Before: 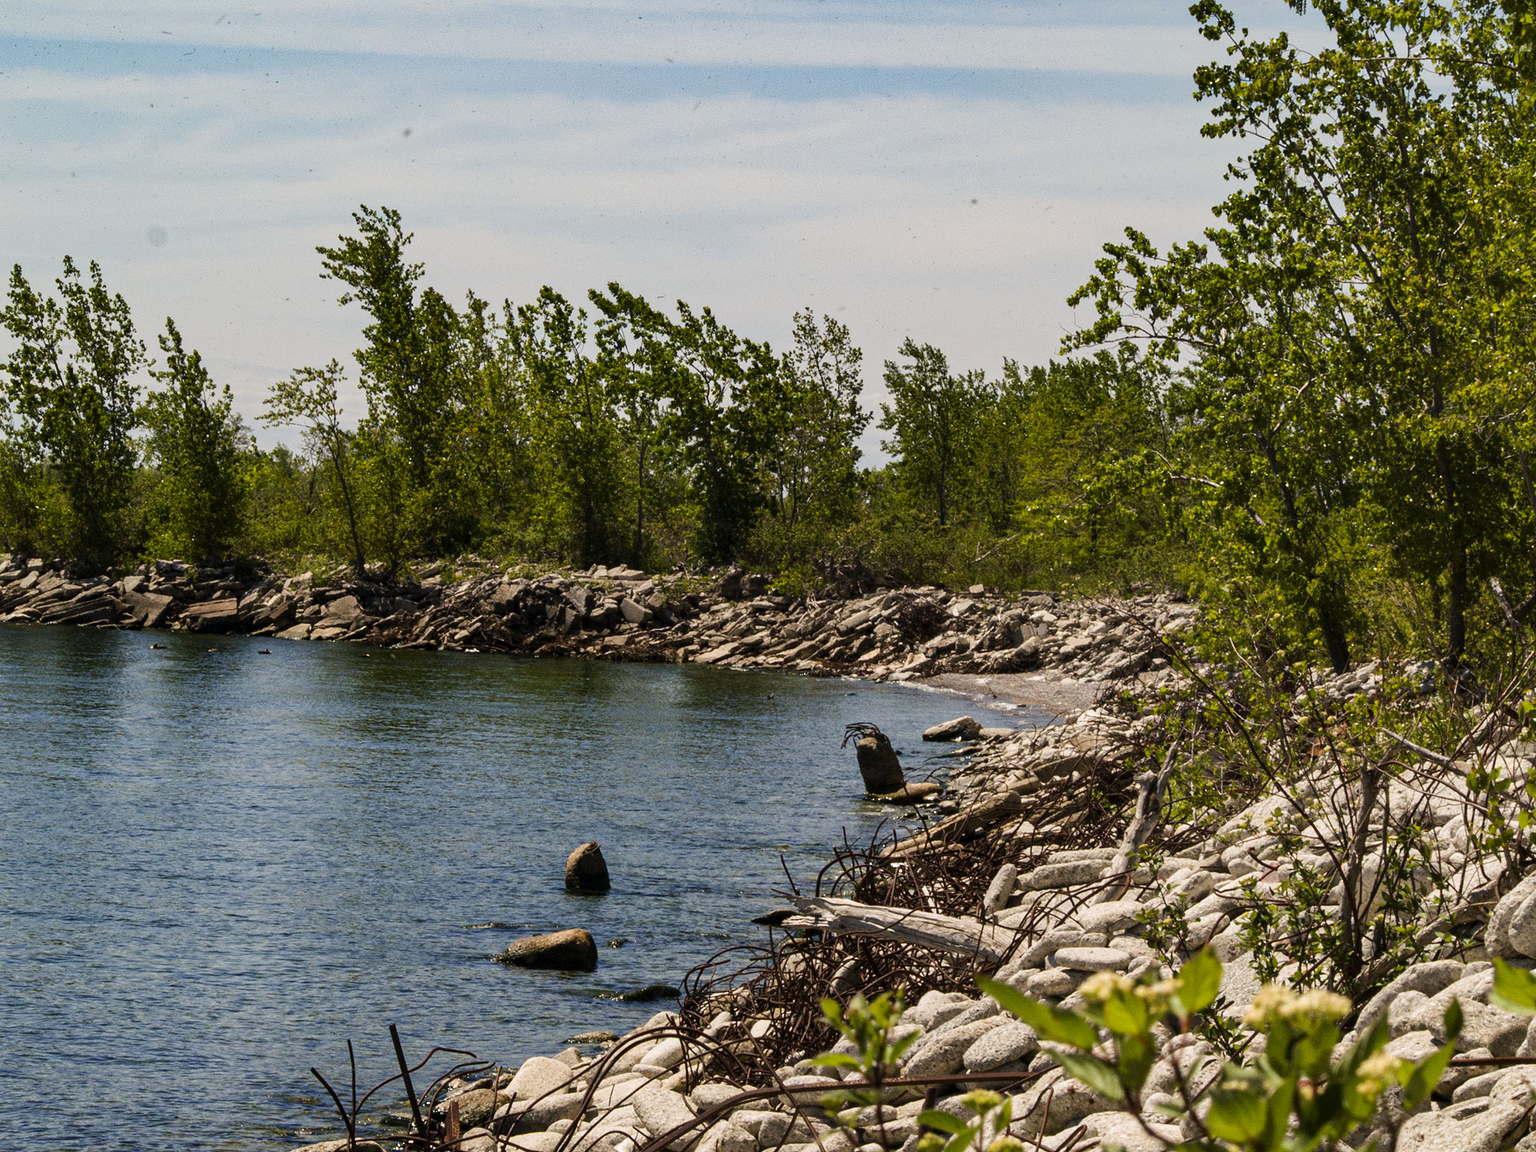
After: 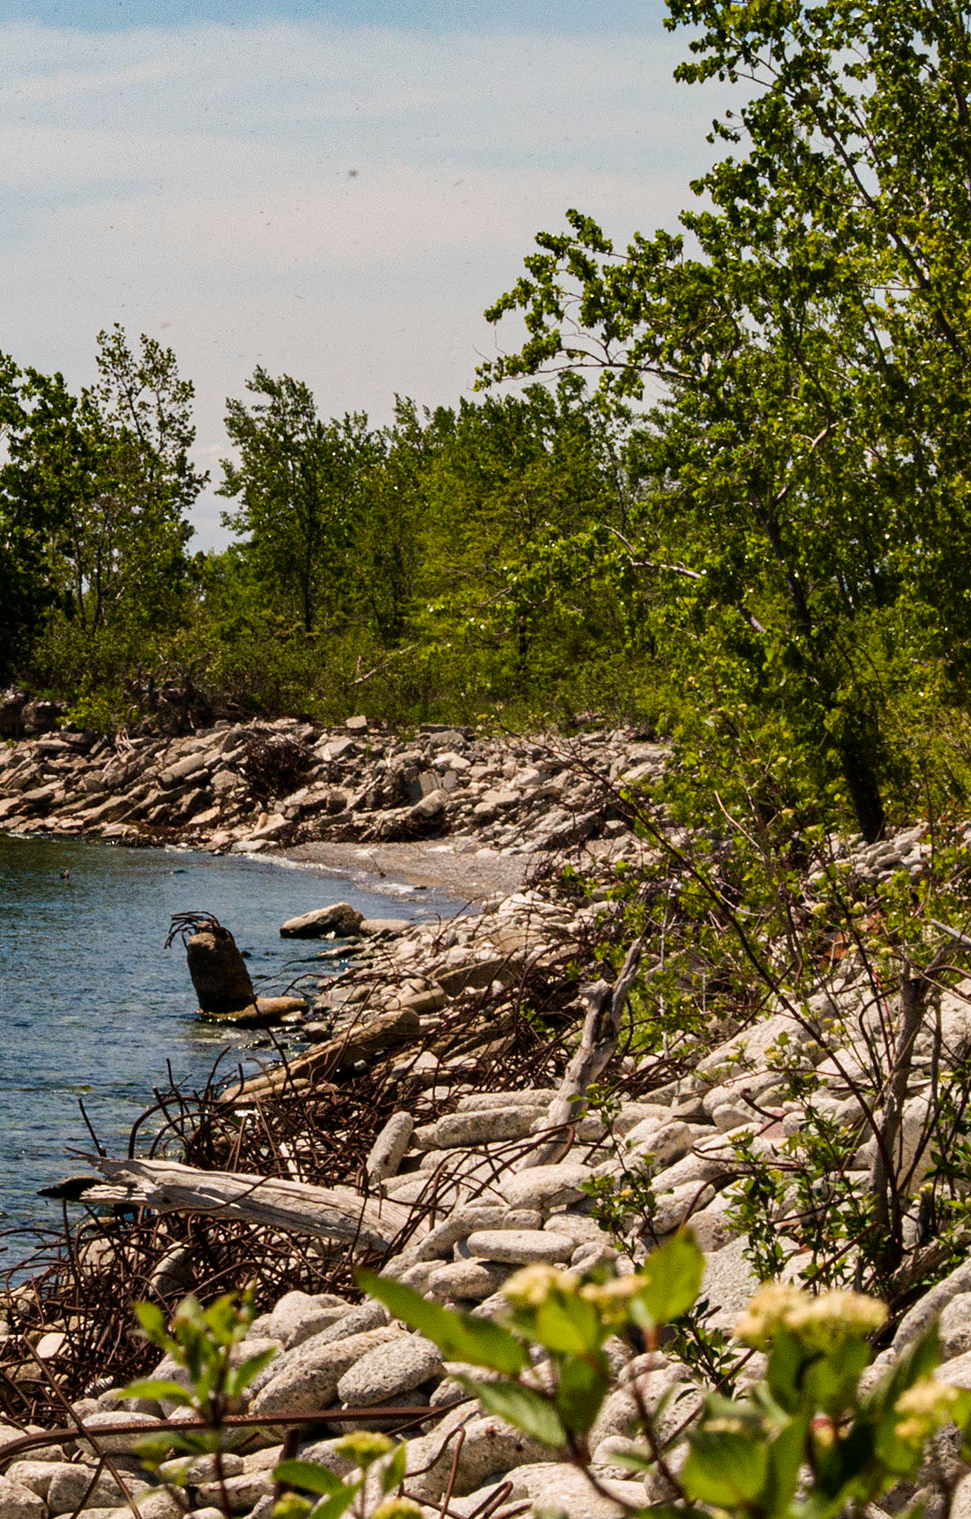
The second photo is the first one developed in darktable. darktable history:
crop: left 47.232%, top 6.898%, right 8.099%
